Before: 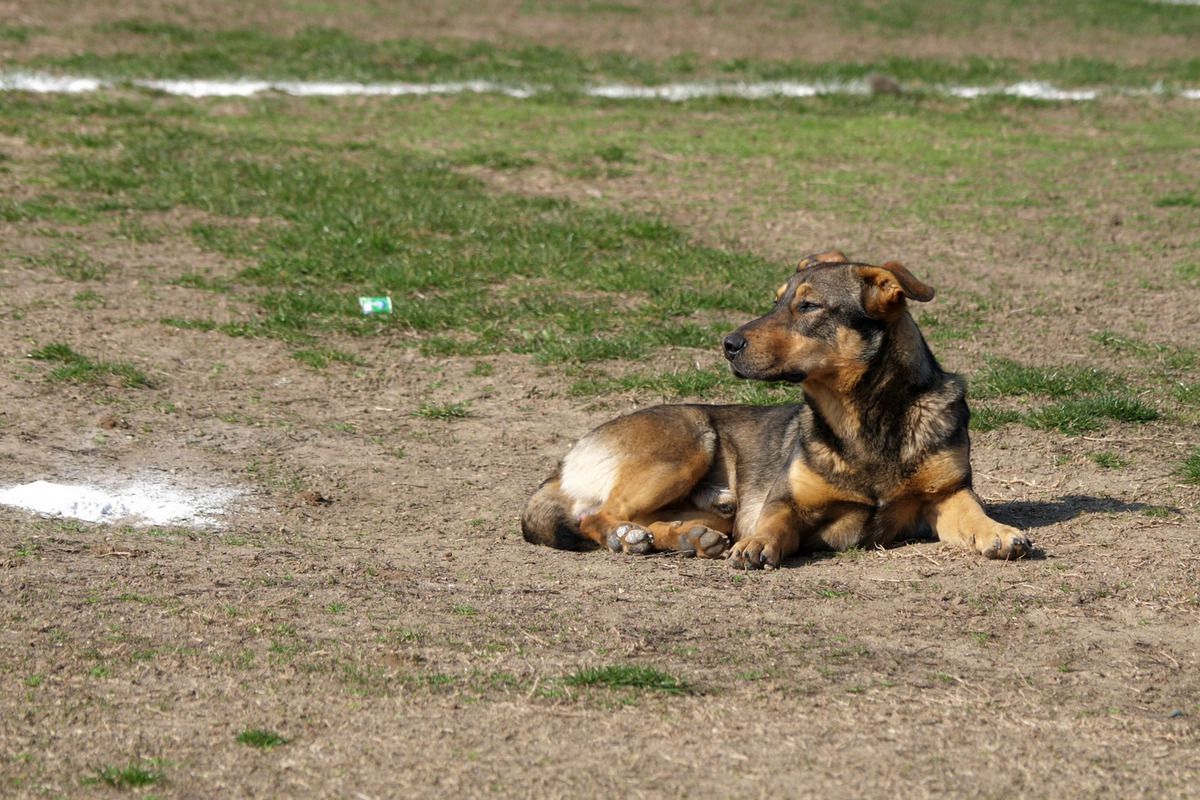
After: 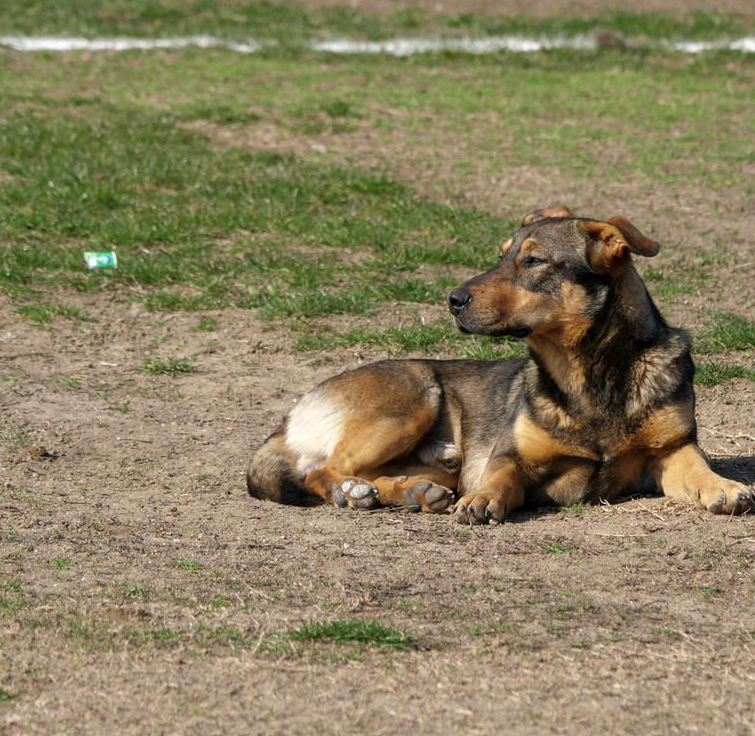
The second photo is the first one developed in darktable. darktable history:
crop and rotate: left 22.996%, top 5.635%, right 14.072%, bottom 2.336%
